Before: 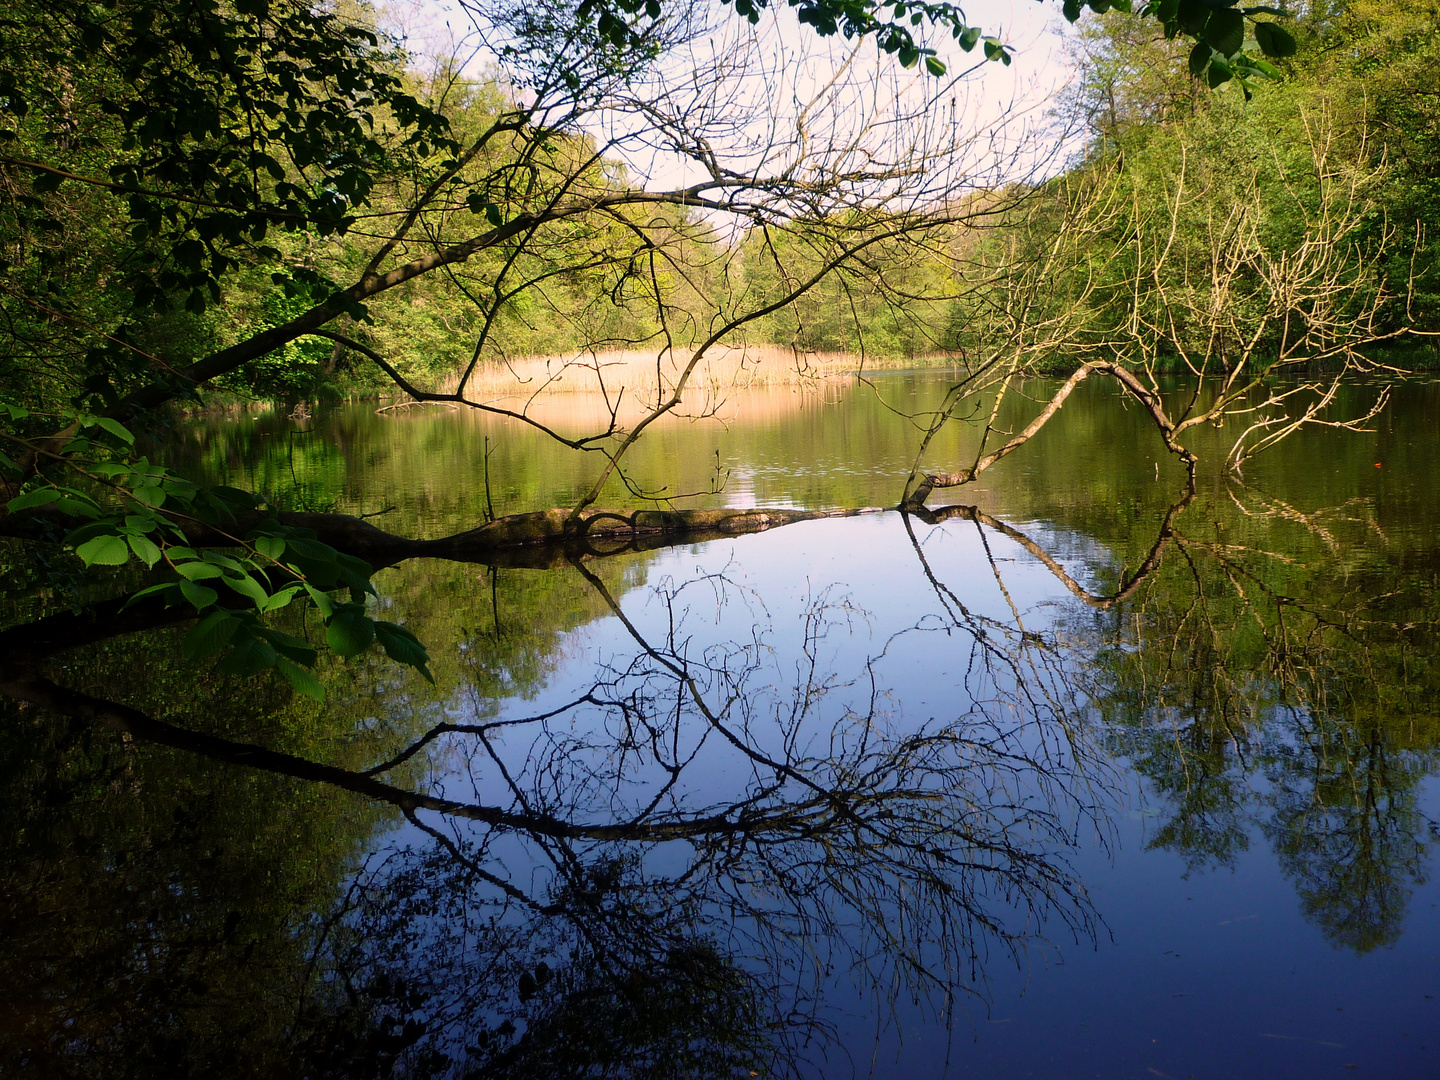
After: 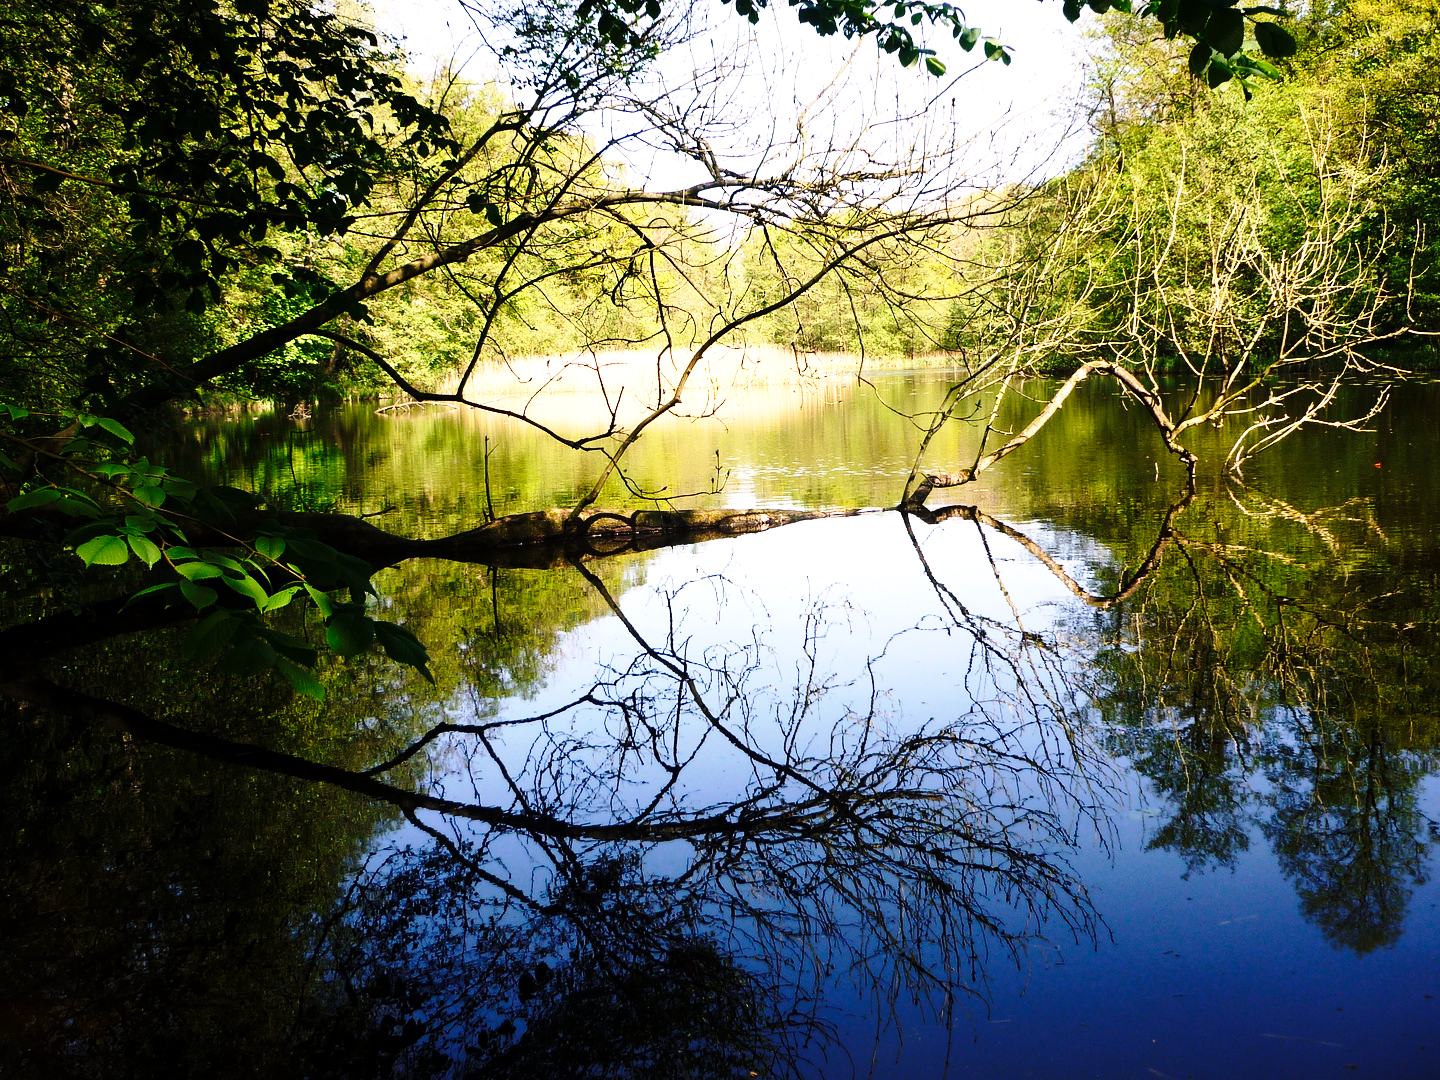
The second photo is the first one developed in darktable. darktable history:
base curve: curves: ch0 [(0, 0) (0.028, 0.03) (0.121, 0.232) (0.46, 0.748) (0.859, 0.968) (1, 1)], preserve colors none
tone equalizer: -8 EV -0.75 EV, -7 EV -0.7 EV, -6 EV -0.6 EV, -5 EV -0.4 EV, -3 EV 0.4 EV, -2 EV 0.6 EV, -1 EV 0.7 EV, +0 EV 0.75 EV, edges refinement/feathering 500, mask exposure compensation -1.57 EV, preserve details no
